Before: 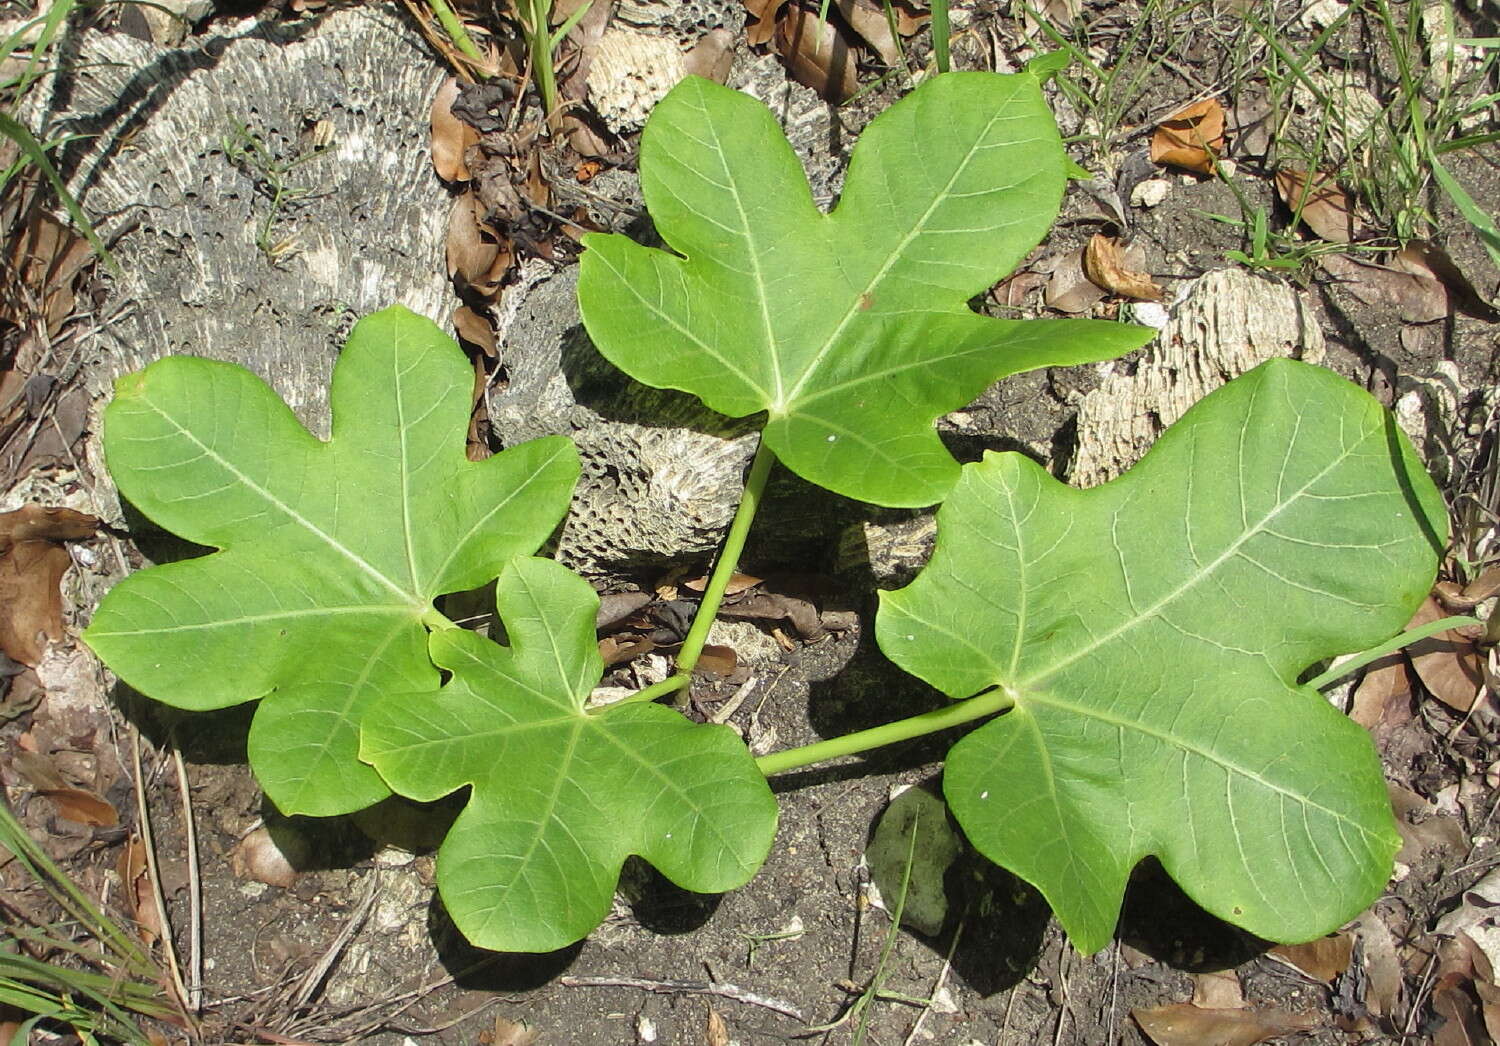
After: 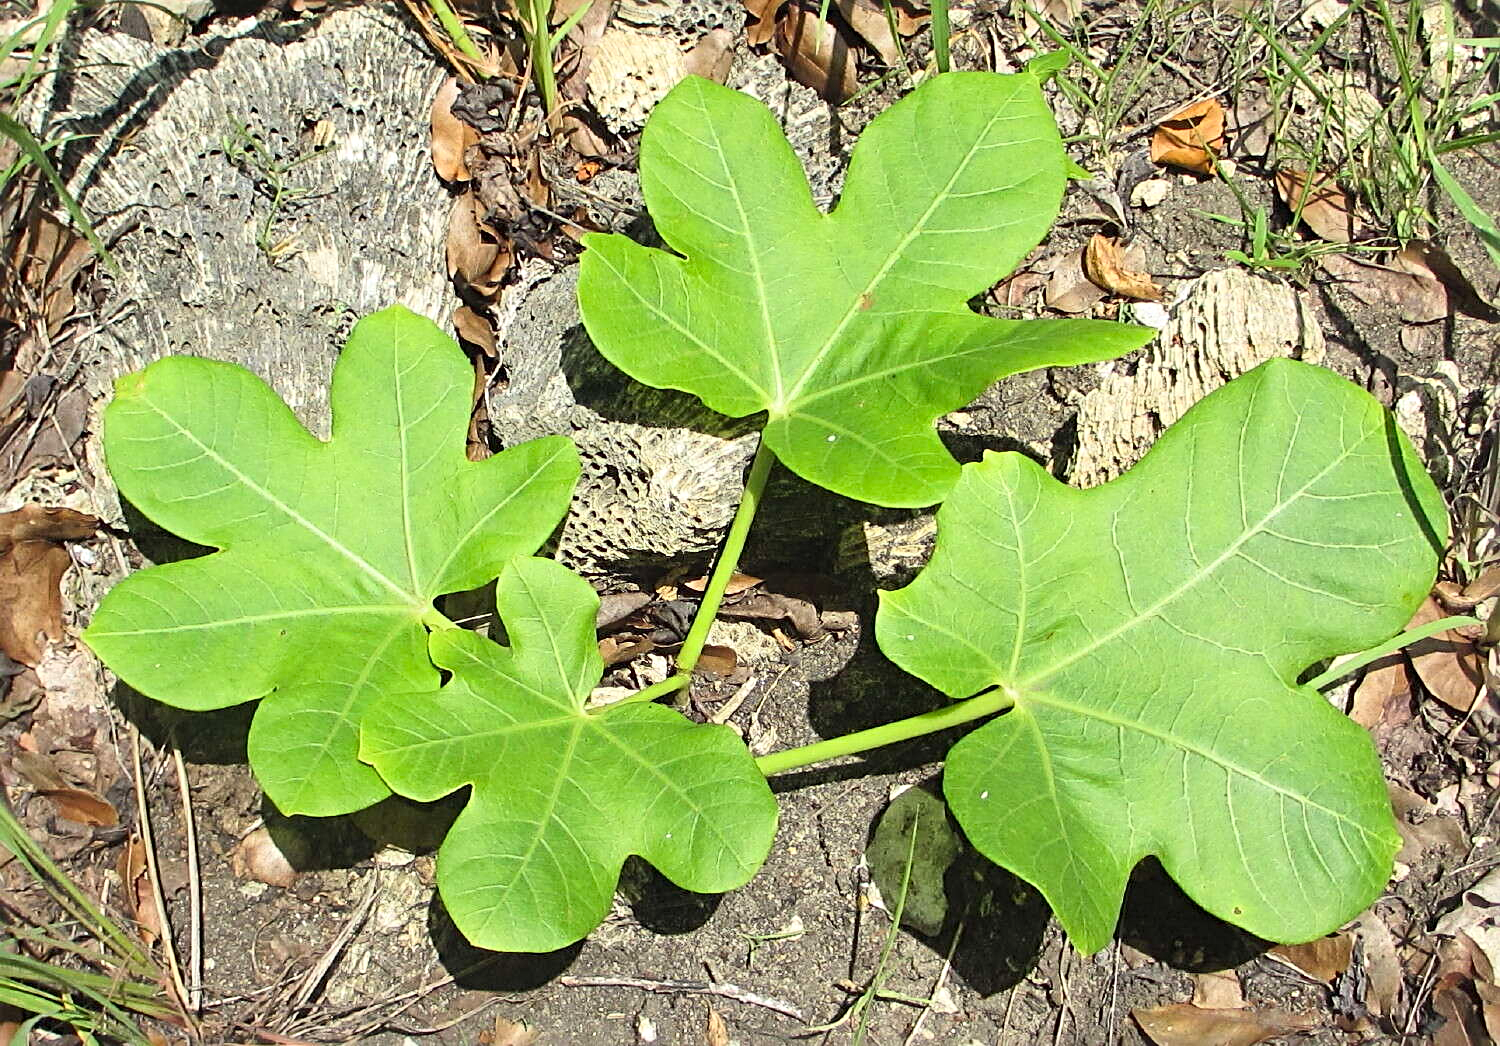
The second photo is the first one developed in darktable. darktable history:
sharpen: radius 4
contrast brightness saturation: contrast 0.2, brightness 0.16, saturation 0.22
